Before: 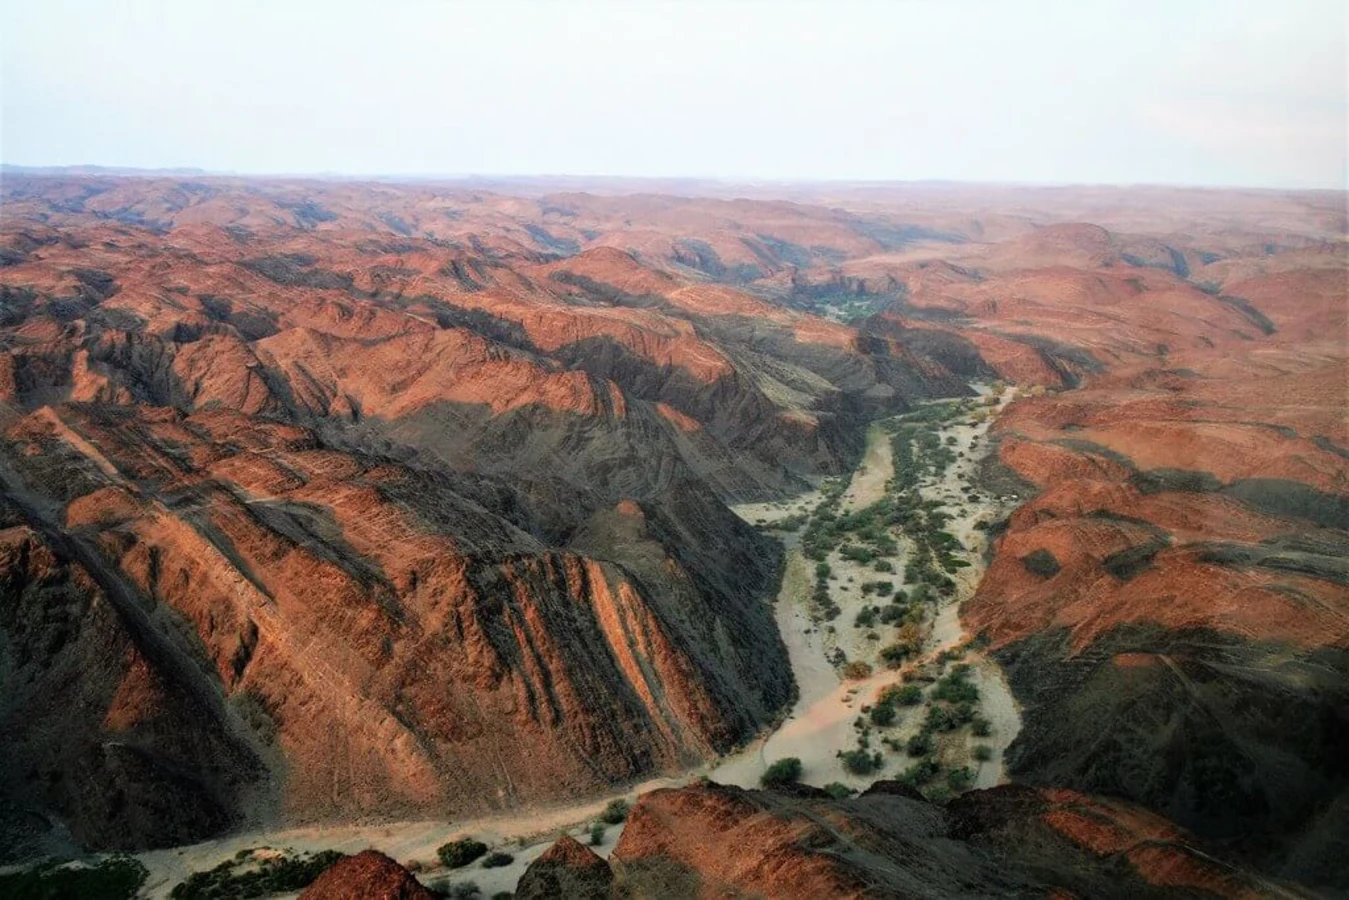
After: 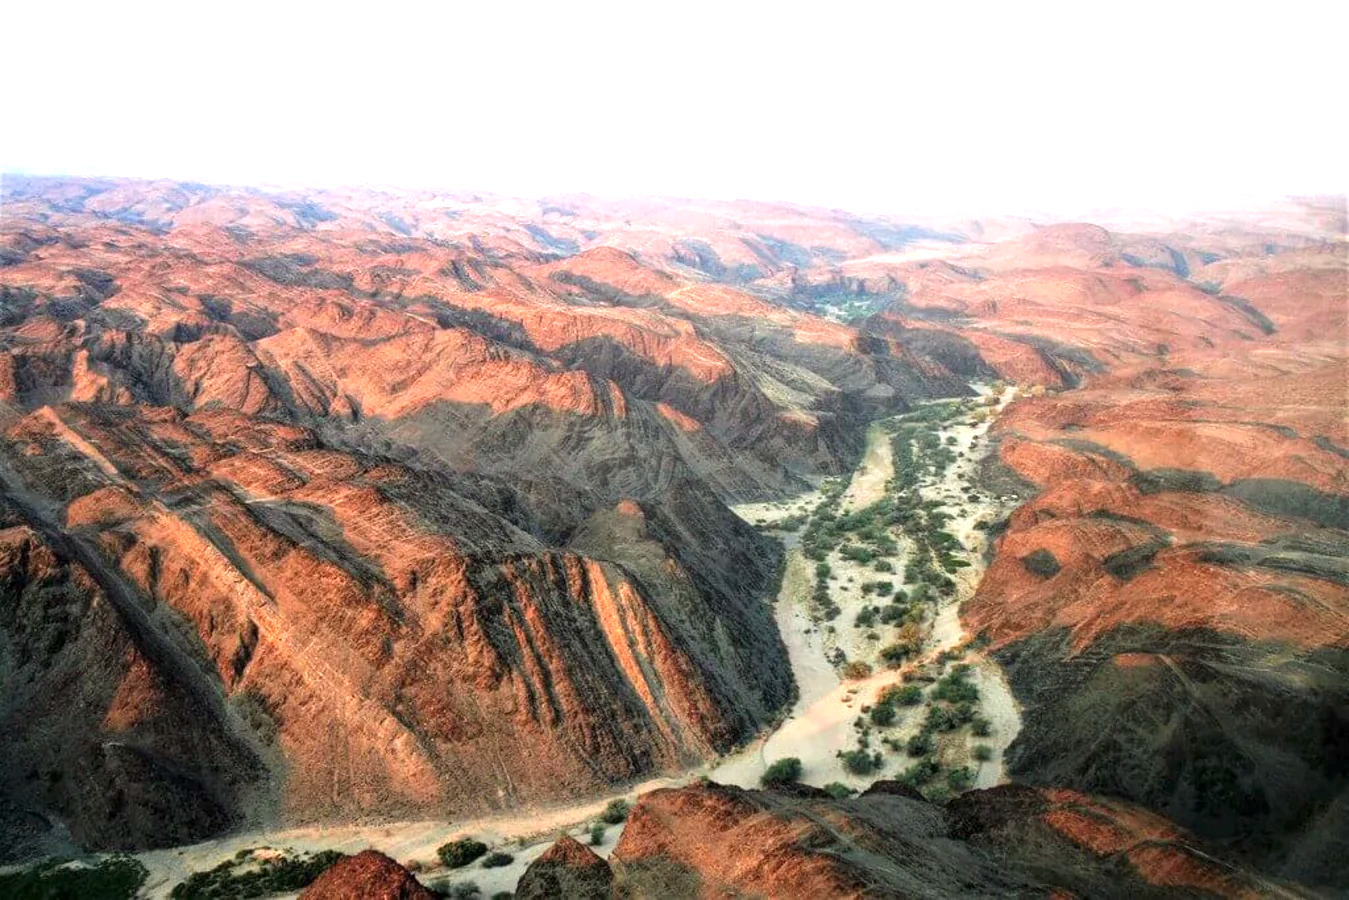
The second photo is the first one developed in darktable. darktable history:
exposure: black level correction 0, exposure 1 EV, compensate highlight preservation false
local contrast: highlights 101%, shadows 98%, detail 119%, midtone range 0.2
